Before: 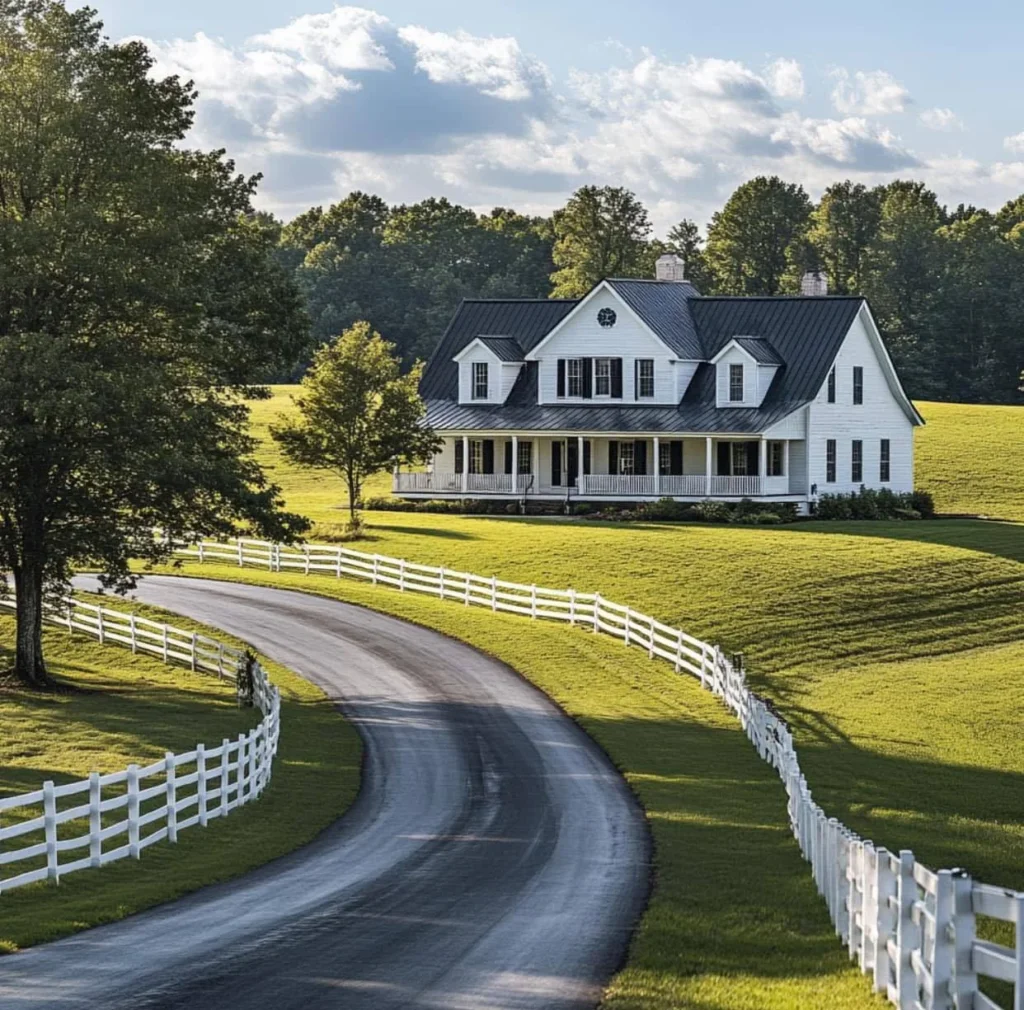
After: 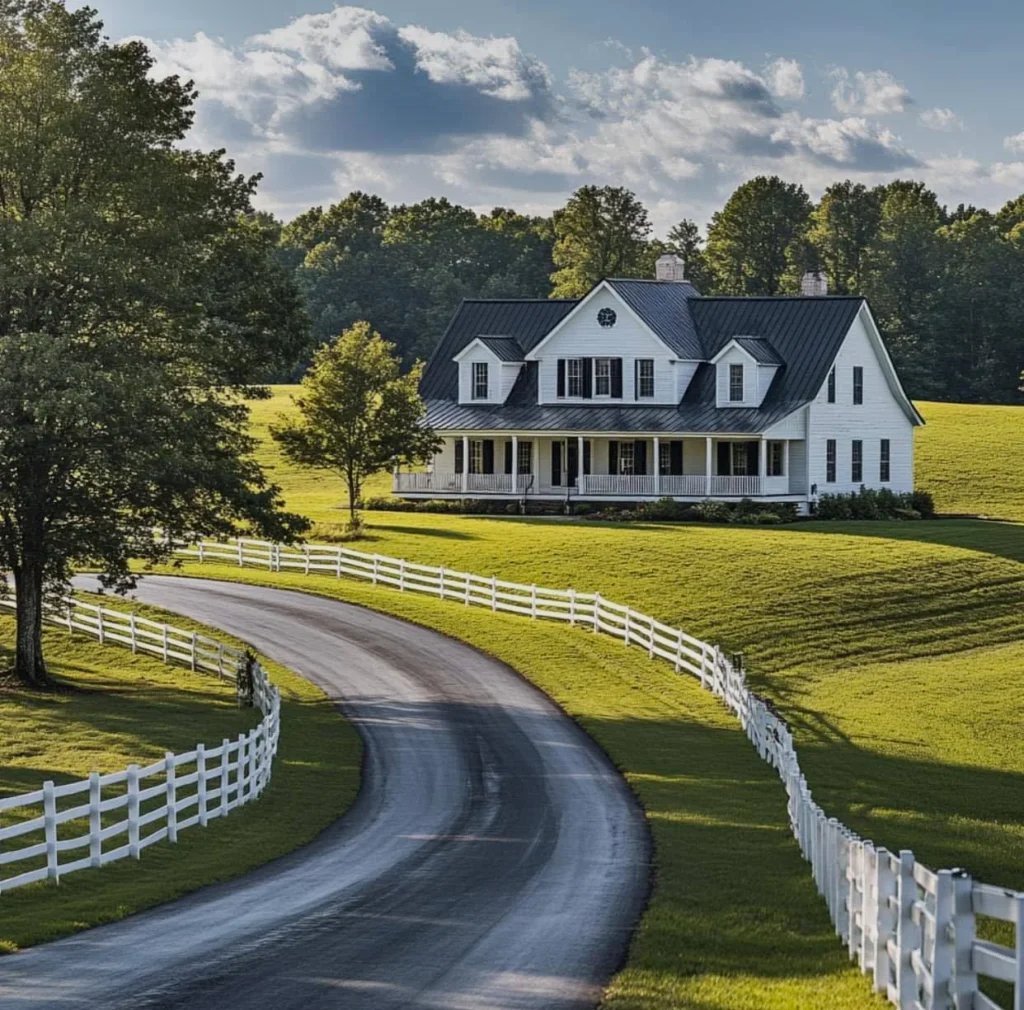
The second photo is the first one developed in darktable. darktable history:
shadows and highlights: shadows 79.55, white point adjustment -9.26, highlights -61.2, soften with gaussian
